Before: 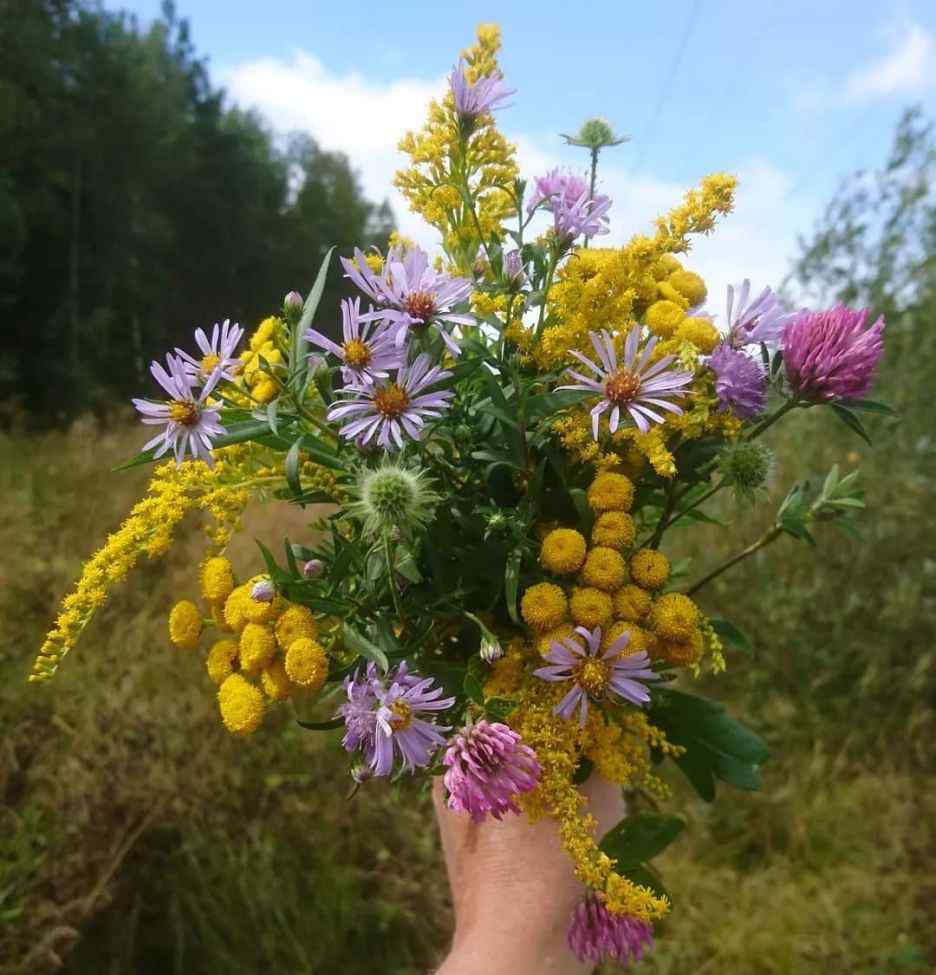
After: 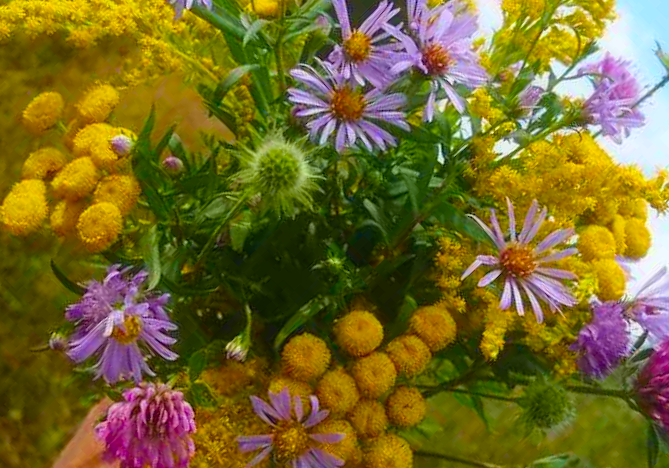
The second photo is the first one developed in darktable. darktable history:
velvia: strength 51.16%, mid-tones bias 0.512
color zones: curves: ch0 [(0.068, 0.464) (0.25, 0.5) (0.48, 0.508) (0.75, 0.536) (0.886, 0.476) (0.967, 0.456)]; ch1 [(0.066, 0.456) (0.25, 0.5) (0.616, 0.508) (0.746, 0.56) (0.934, 0.444)]
crop and rotate: angle -45.98°, top 16.229%, right 0.927%, bottom 11.612%
contrast equalizer: octaves 7, y [[0.511, 0.558, 0.631, 0.632, 0.559, 0.512], [0.5 ×6], [0.5 ×6], [0 ×6], [0 ×6]], mix -0.296
